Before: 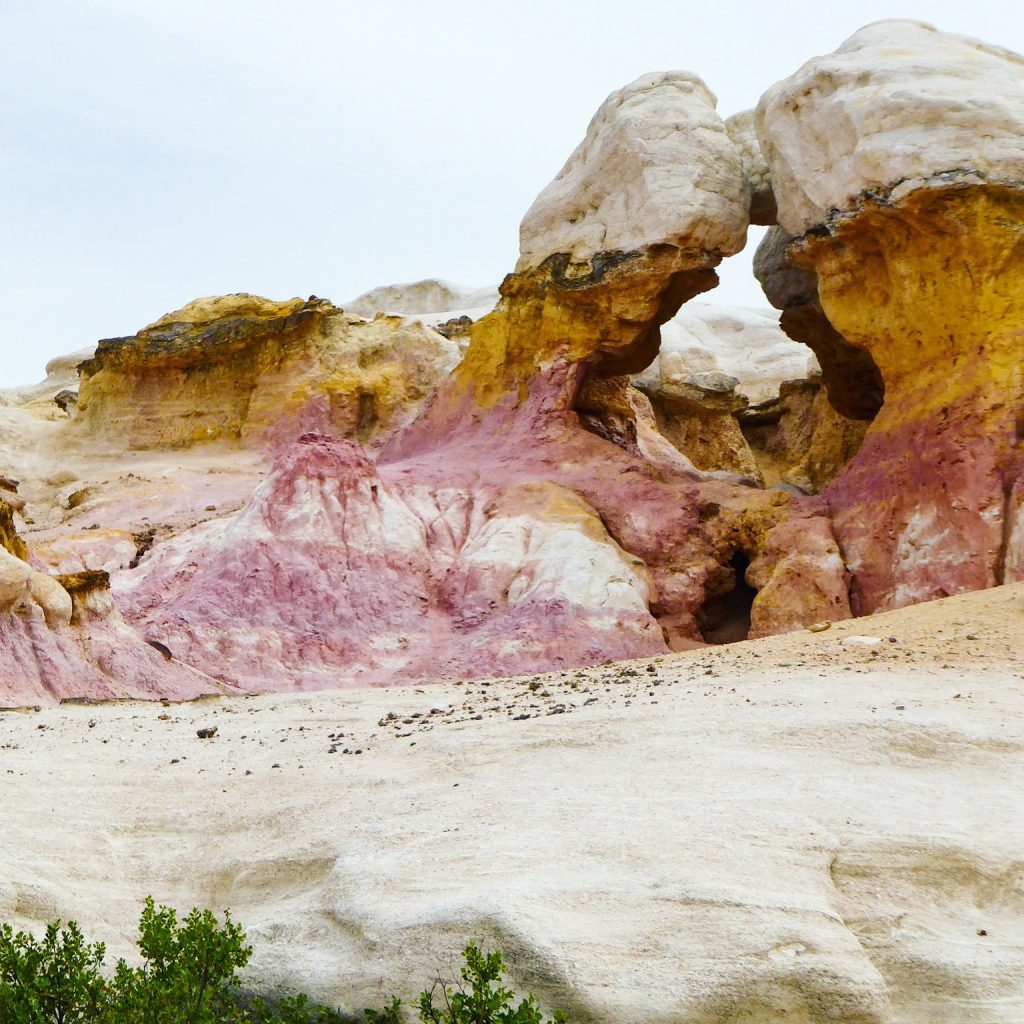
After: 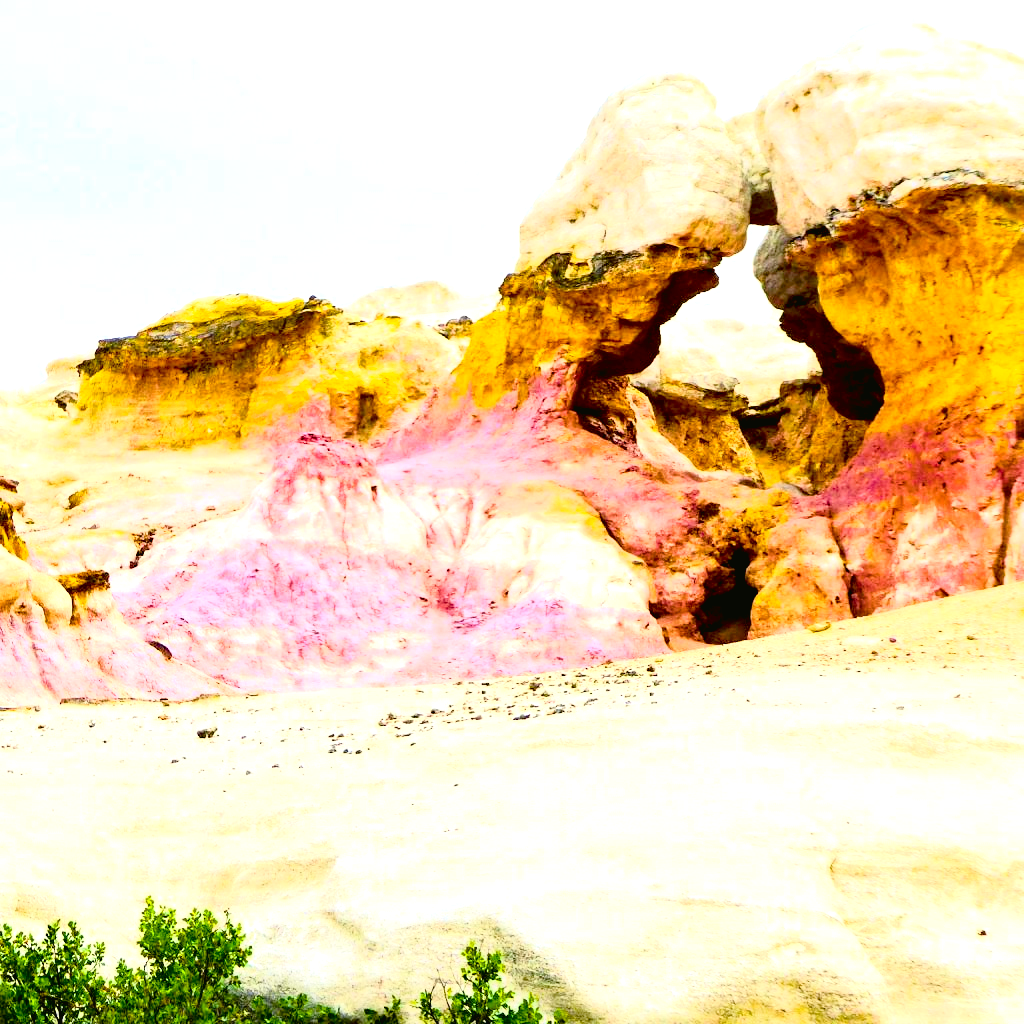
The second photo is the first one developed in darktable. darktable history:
tone curve: curves: ch0 [(0, 0.023) (0.087, 0.065) (0.184, 0.168) (0.45, 0.54) (0.57, 0.683) (0.706, 0.841) (0.877, 0.948) (1, 0.984)]; ch1 [(0, 0) (0.388, 0.369) (0.447, 0.447) (0.505, 0.5) (0.534, 0.535) (0.563, 0.563) (0.579, 0.59) (0.644, 0.663) (1, 1)]; ch2 [(0, 0) (0.301, 0.259) (0.385, 0.395) (0.492, 0.496) (0.518, 0.537) (0.583, 0.605) (0.673, 0.667) (1, 1)], color space Lab, independent channels, preserve colors none
color balance rgb: perceptual saturation grading › global saturation 40%, global vibrance 15%
exposure: black level correction 0.011, exposure 1.088 EV, compensate exposure bias true, compensate highlight preservation false
